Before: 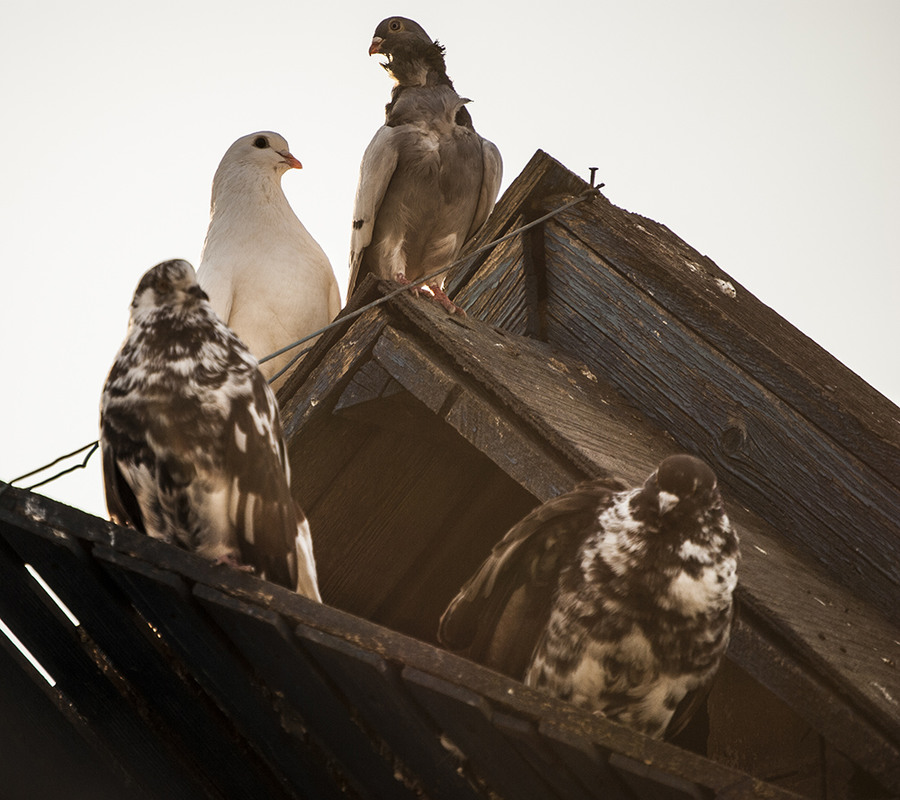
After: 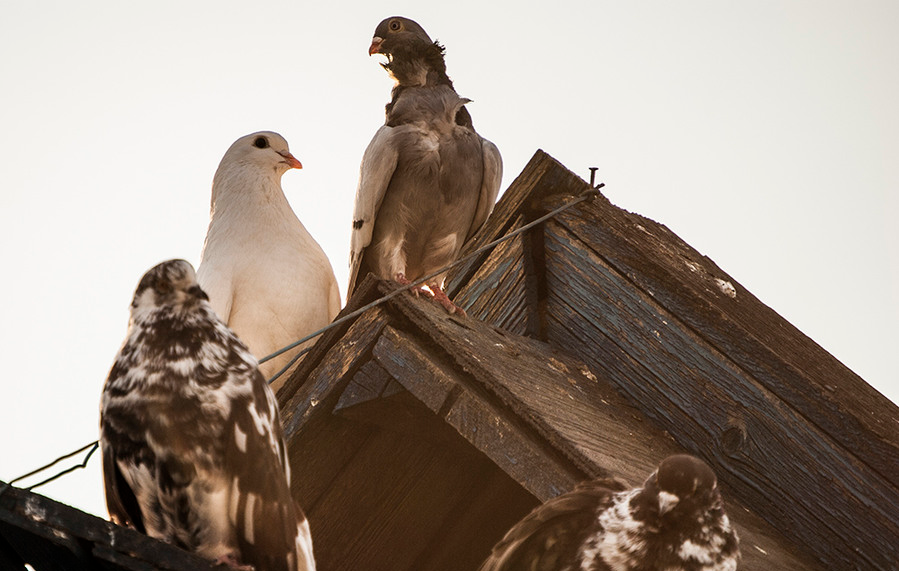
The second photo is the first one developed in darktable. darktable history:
crop: right 0.001%, bottom 28.582%
